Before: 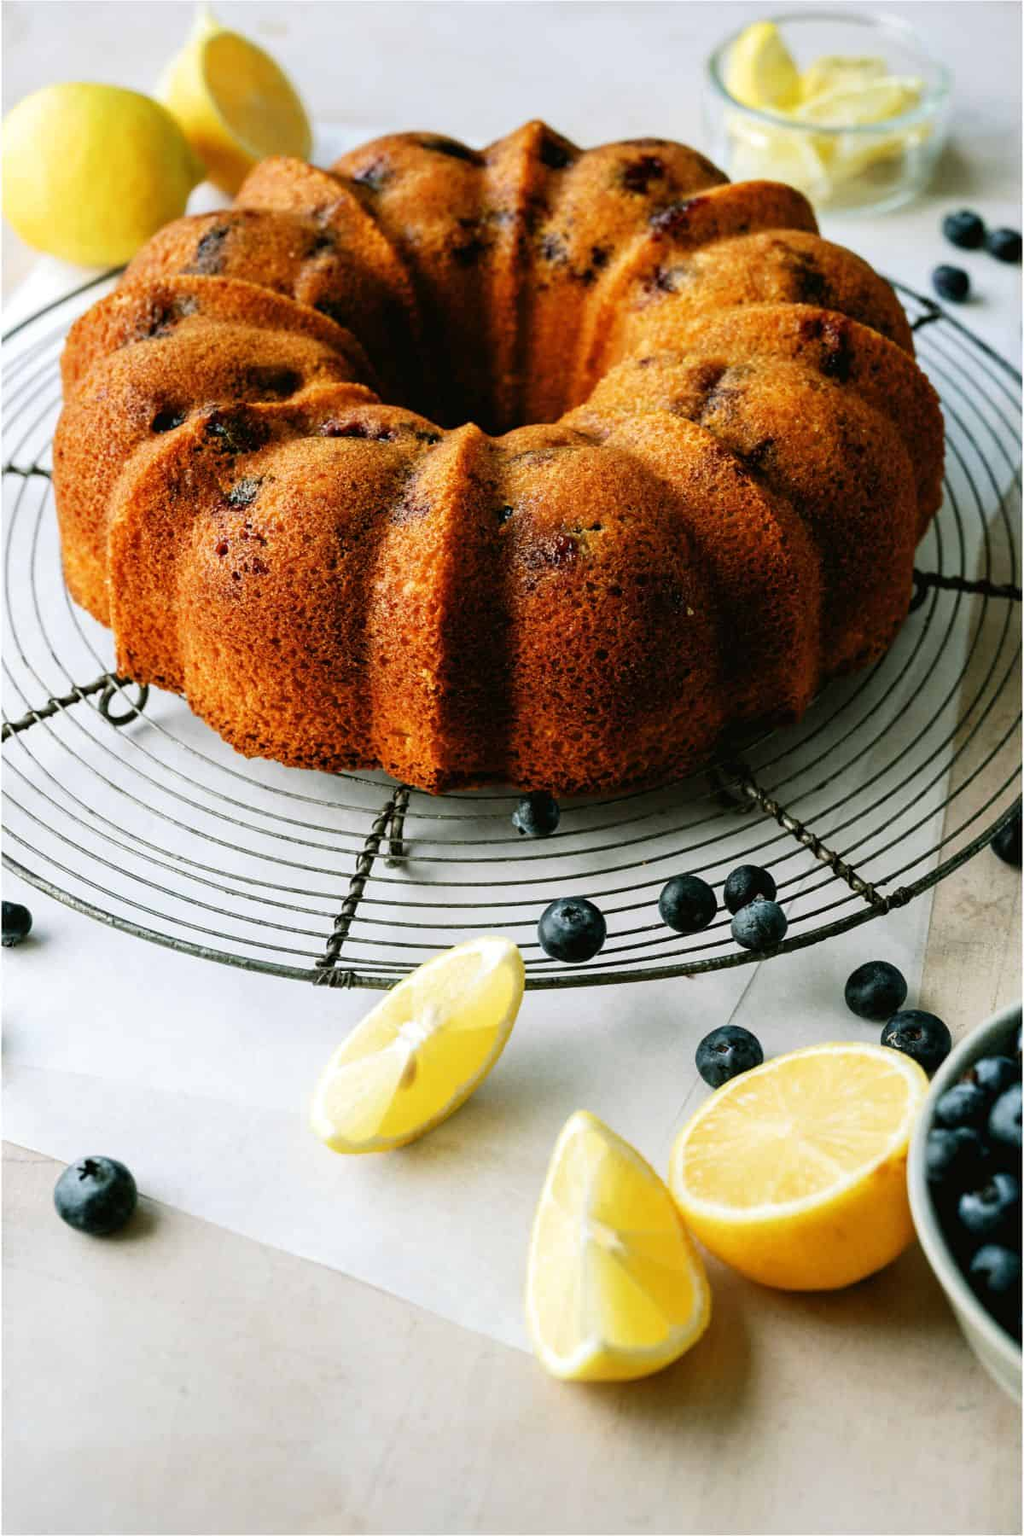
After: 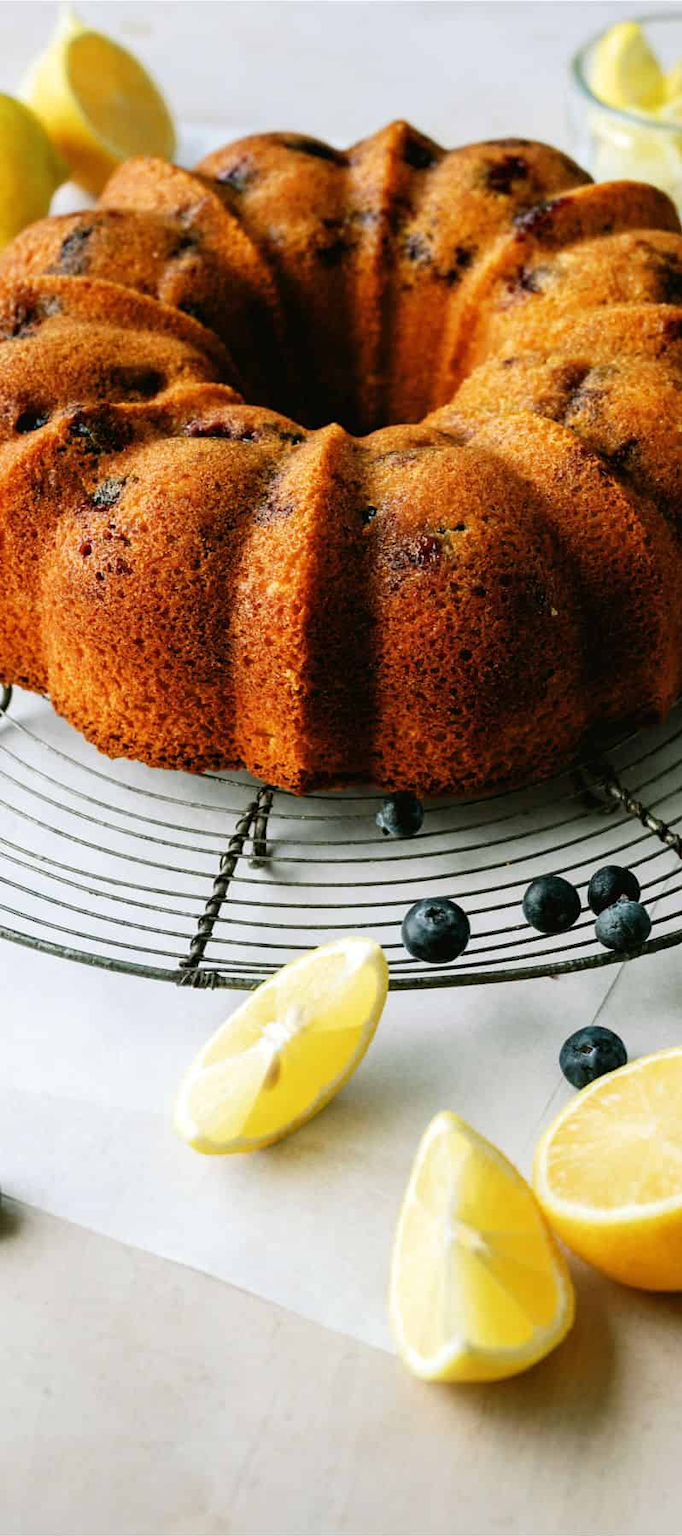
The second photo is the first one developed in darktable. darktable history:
crop and rotate: left 13.388%, right 19.954%
